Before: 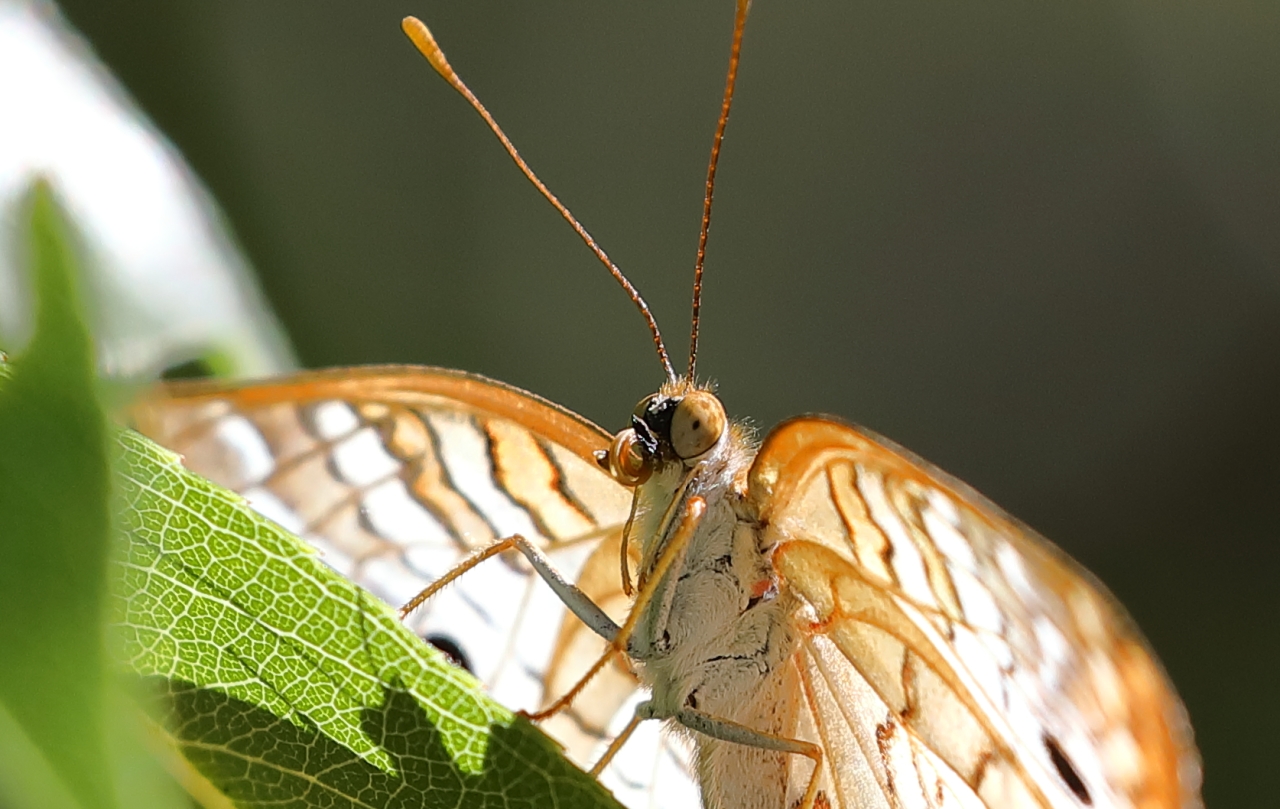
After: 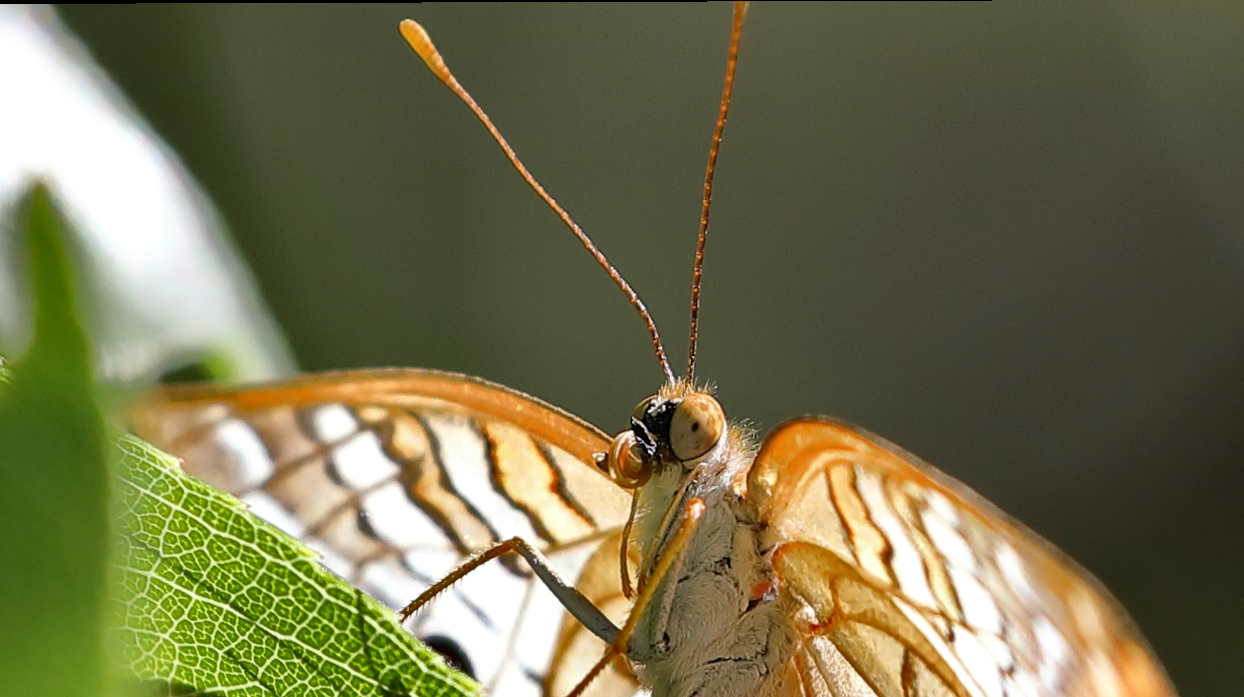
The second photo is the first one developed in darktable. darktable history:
crop and rotate: angle 0.201°, left 0.209%, right 2.793%, bottom 14.262%
shadows and highlights: shadows 20.93, highlights -80.8, soften with gaussian
levels: levels [0.018, 0.493, 1]
